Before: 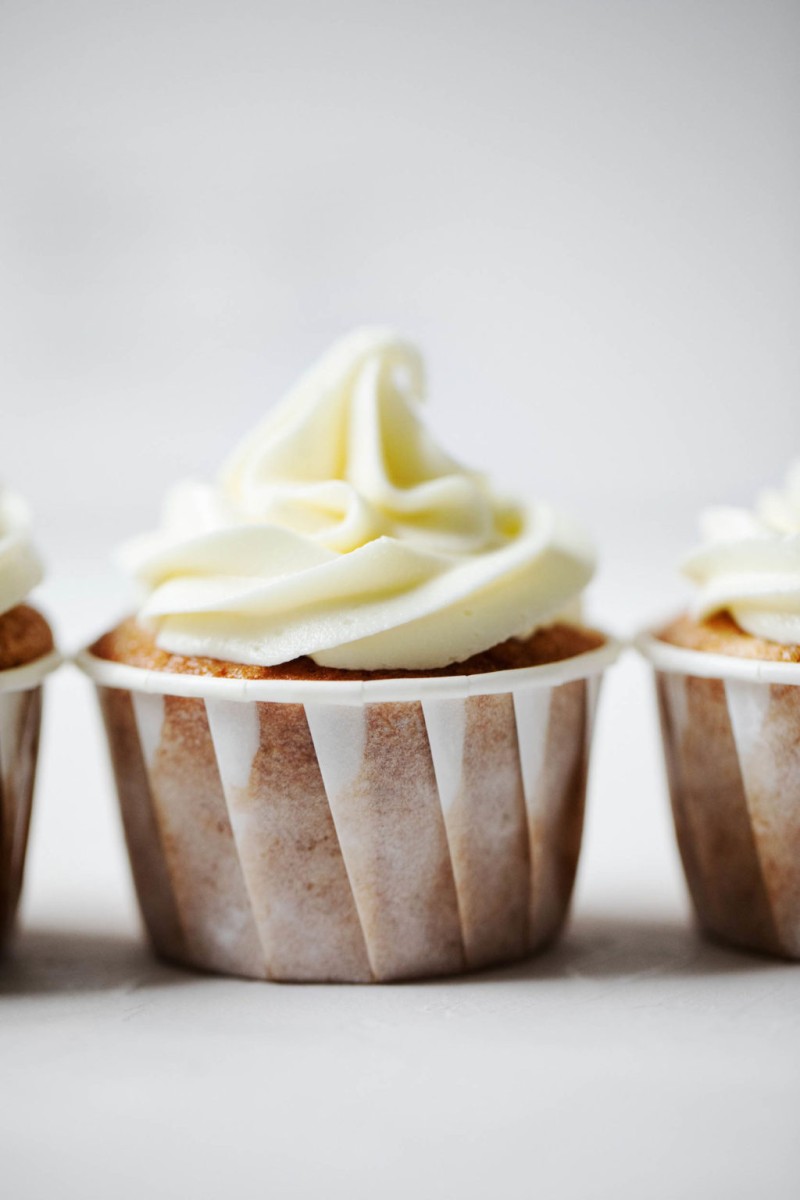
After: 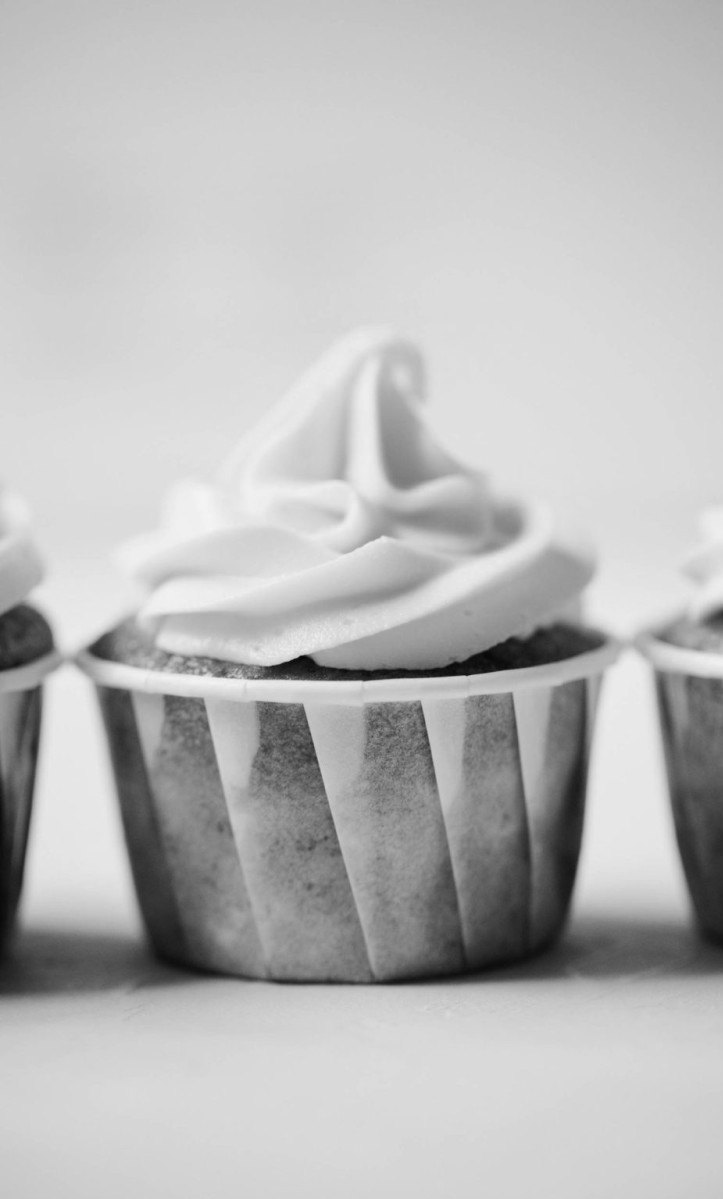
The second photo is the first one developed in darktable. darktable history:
velvia: on, module defaults
crop: right 9.509%, bottom 0.031%
color calibration: output gray [0.18, 0.41, 0.41, 0], gray › normalize channels true, illuminant same as pipeline (D50), adaptation XYZ, x 0.346, y 0.359, gamut compression 0
